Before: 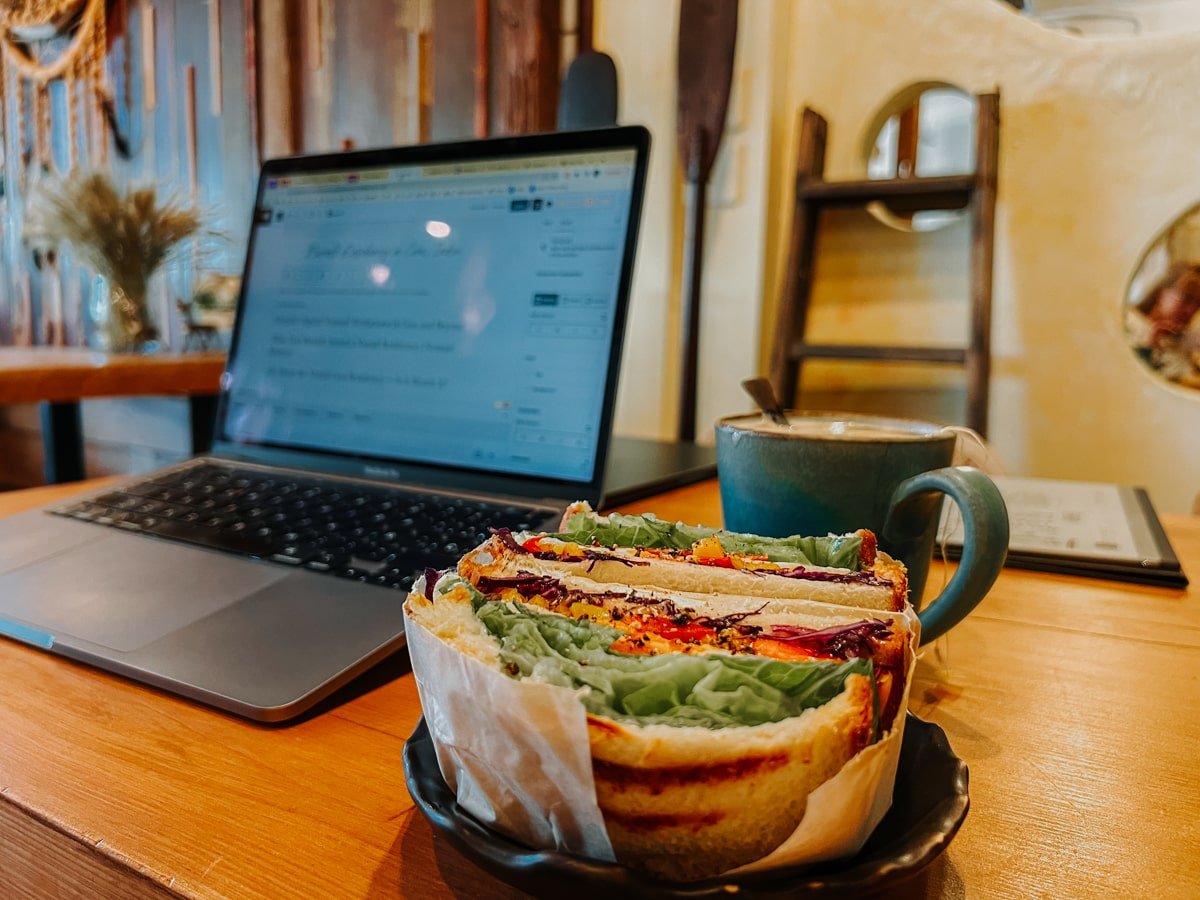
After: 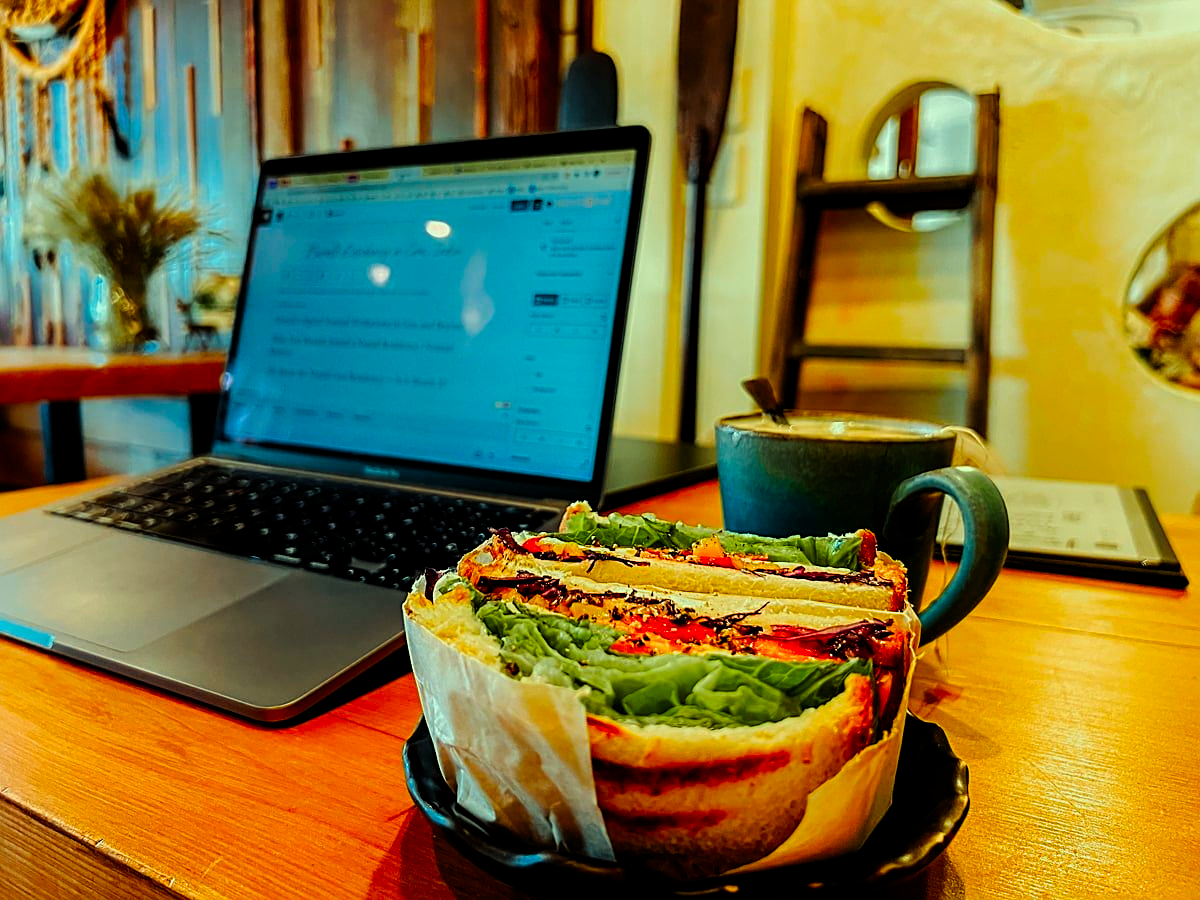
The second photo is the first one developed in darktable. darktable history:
color correction: highlights a* -10.8, highlights b* 9.94, saturation 1.71
sharpen: on, module defaults
filmic rgb: black relative exposure -8.73 EV, white relative exposure 2.71 EV, target black luminance 0%, hardness 6.26, latitude 77.34%, contrast 1.329, shadows ↔ highlights balance -0.327%
